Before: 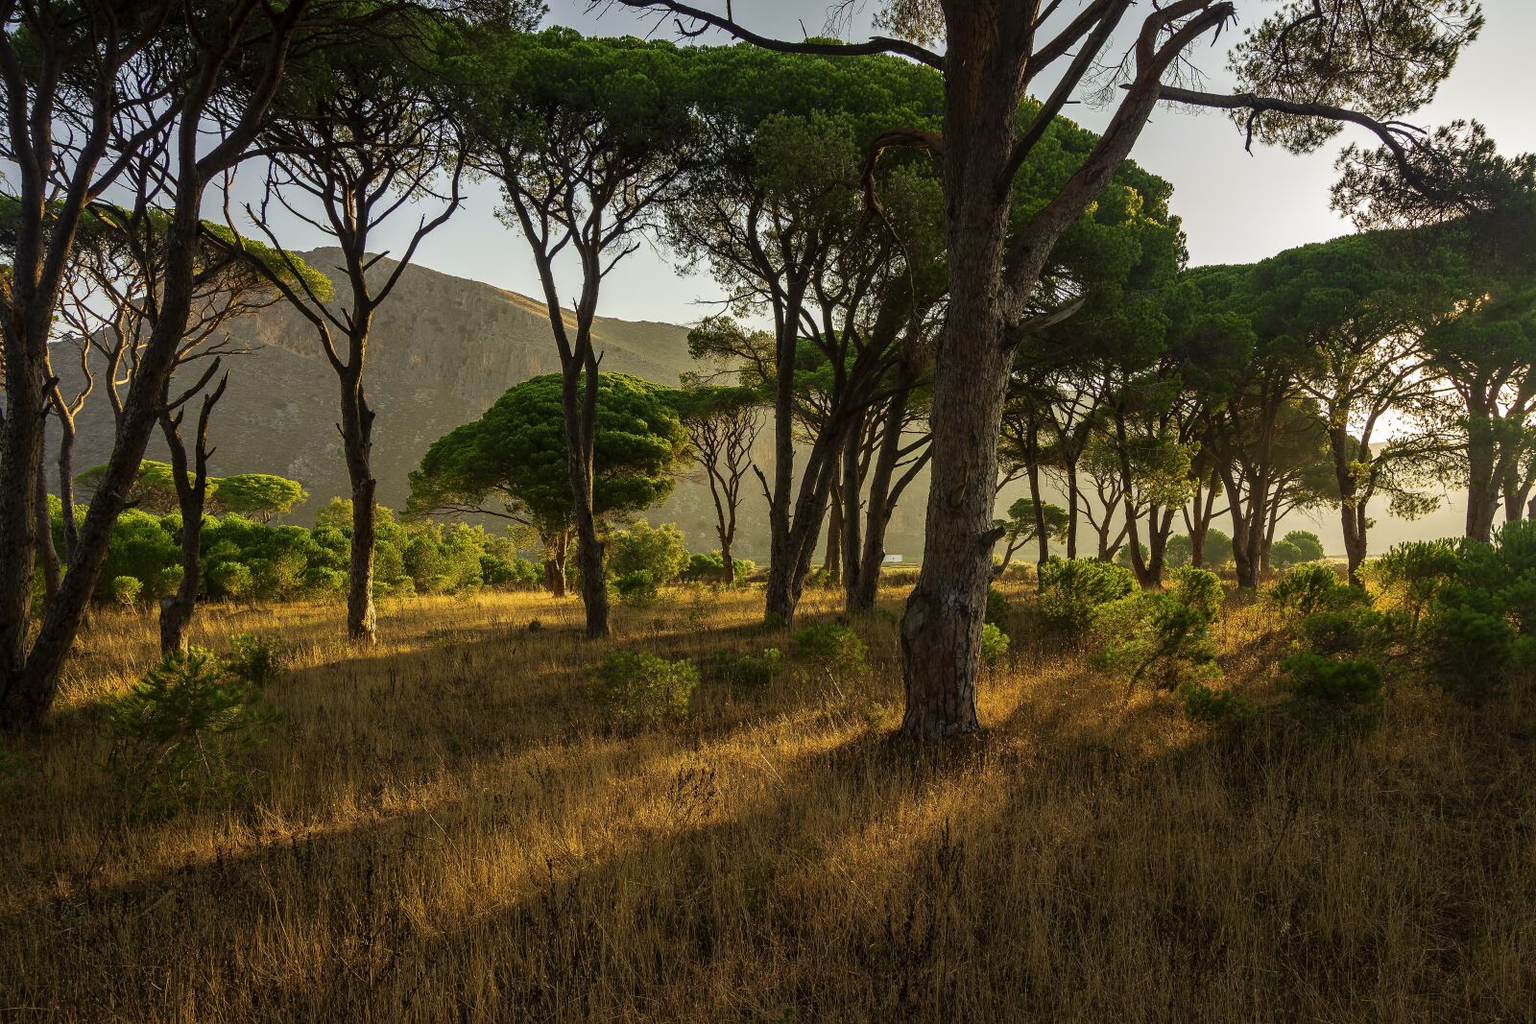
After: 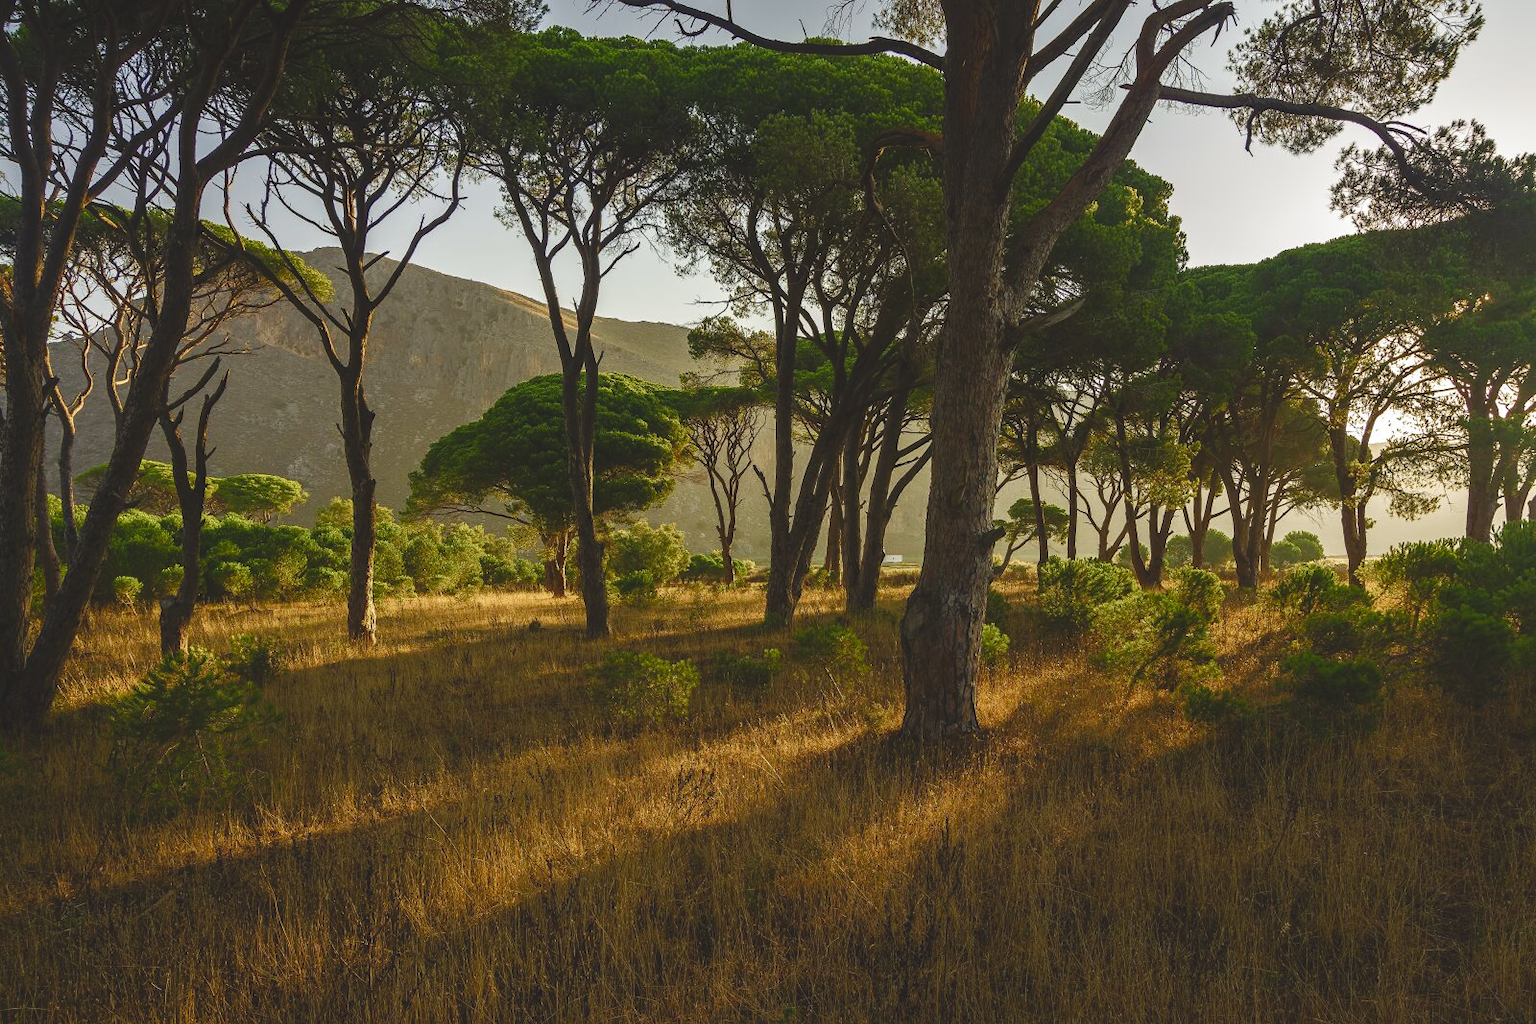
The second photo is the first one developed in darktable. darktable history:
color balance rgb: global offset › luminance 1.514%, perceptual saturation grading › global saturation 20%, perceptual saturation grading › highlights -49.285%, perceptual saturation grading › shadows 25.172%, global vibrance 20%
